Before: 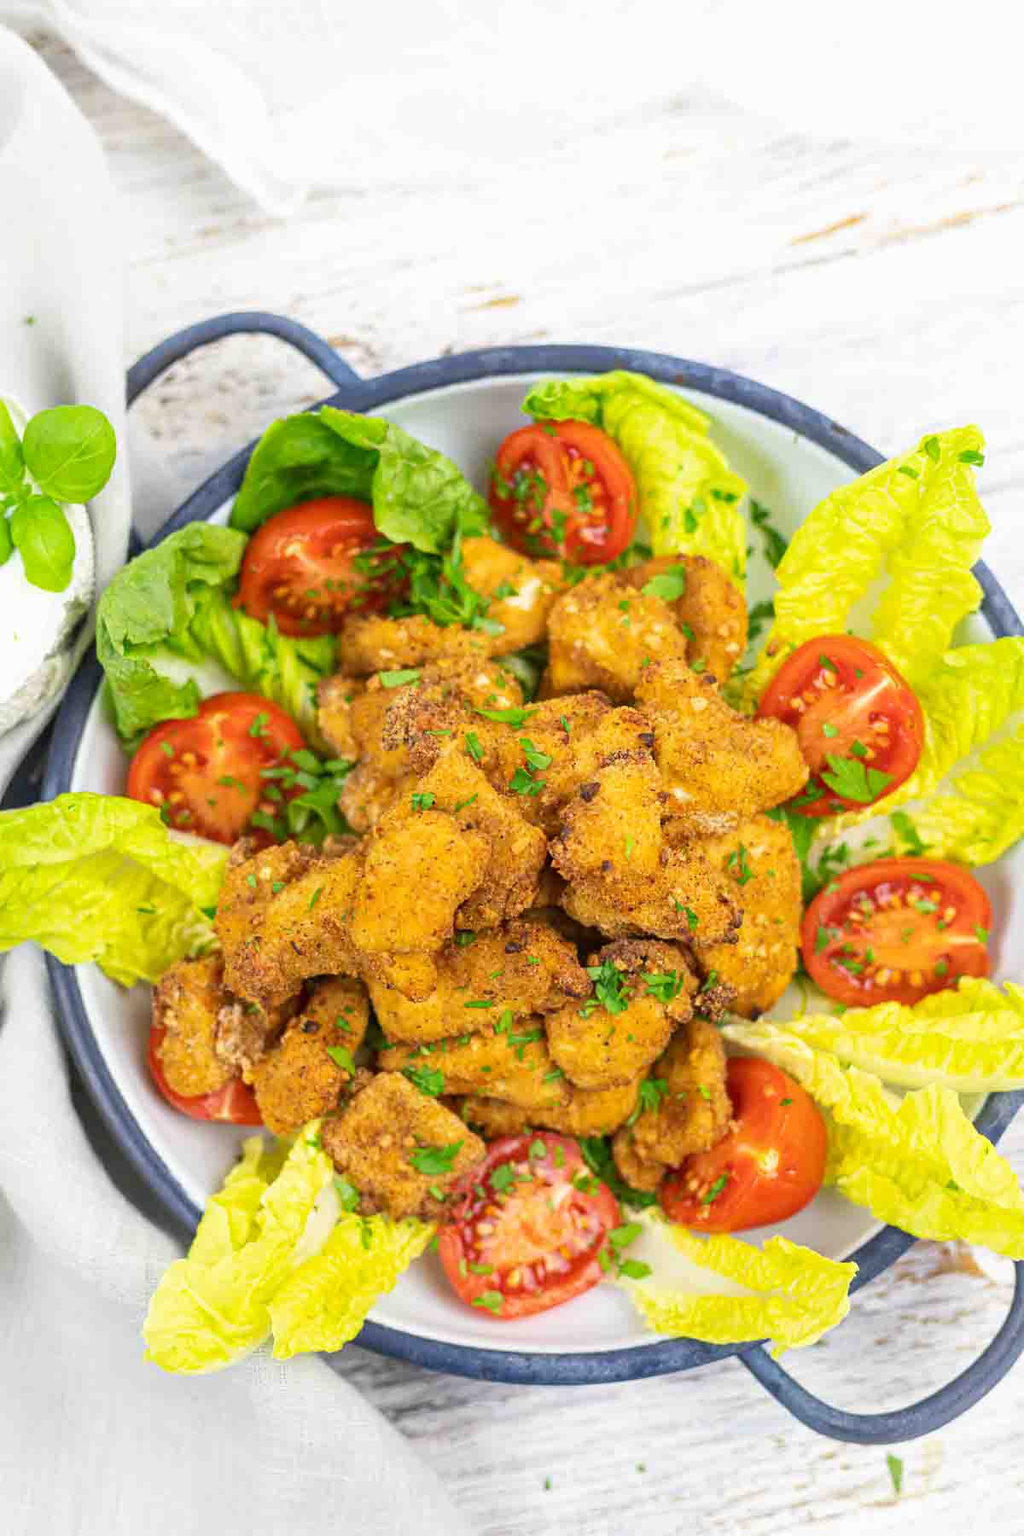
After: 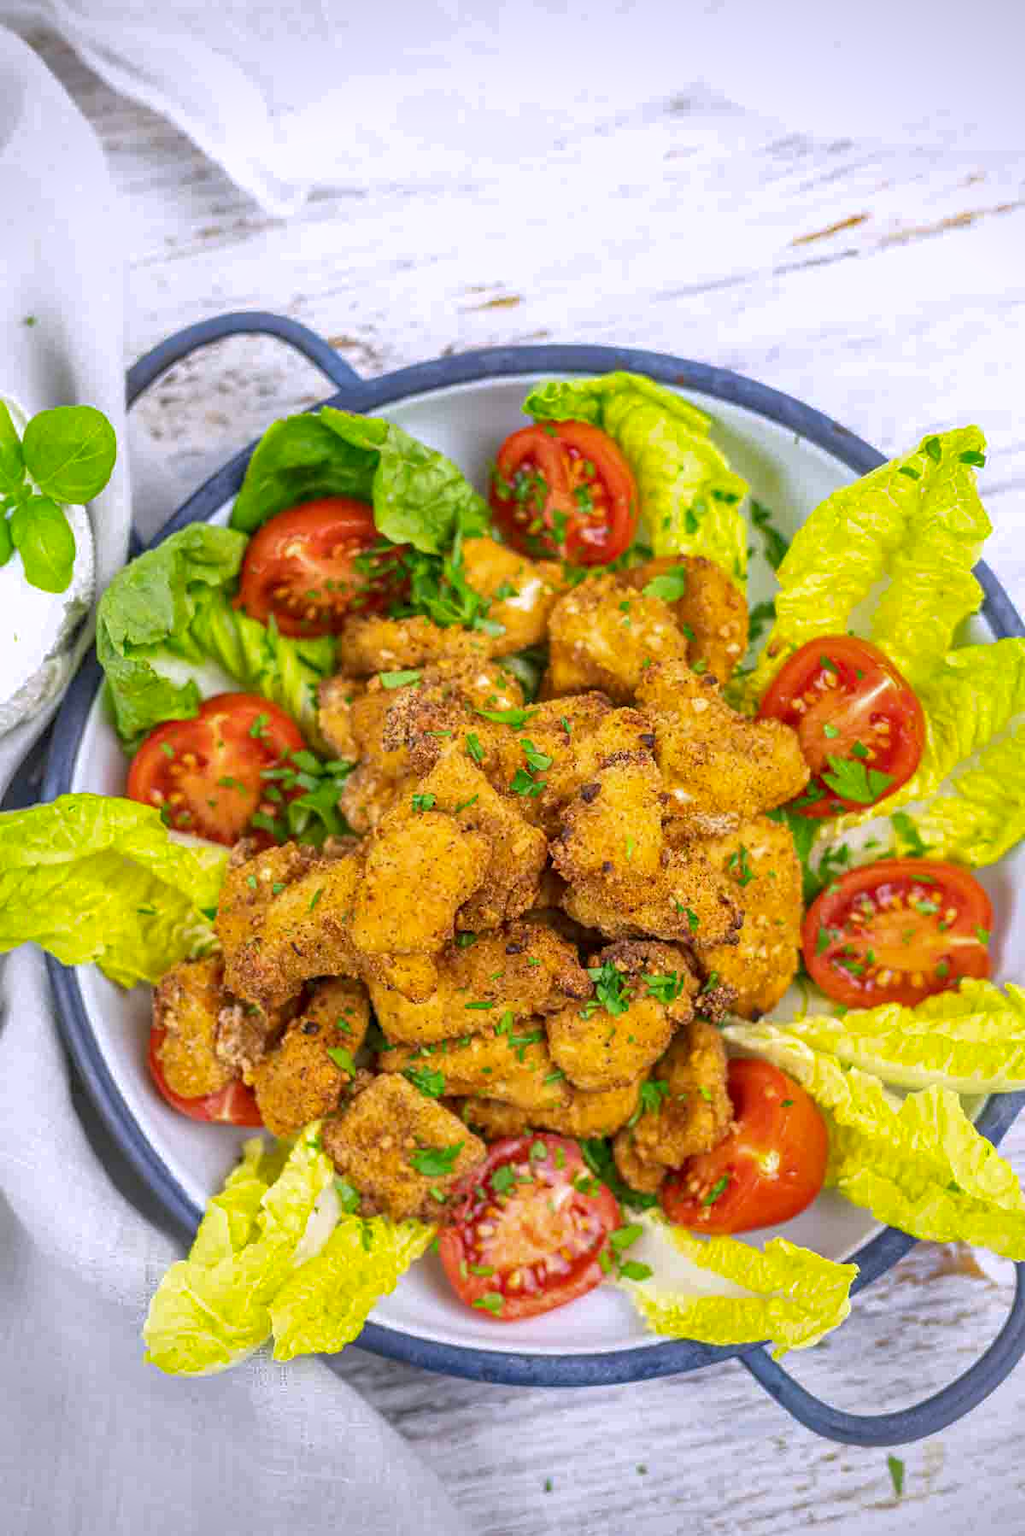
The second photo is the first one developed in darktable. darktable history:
local contrast: on, module defaults
vignetting: fall-off start 97.23%, saturation -0.024, center (-0.033, -0.042), width/height ratio 1.179, unbound false
shadows and highlights: on, module defaults
crop: bottom 0.071%
exposure: exposure -0.05 EV
white balance: red 1.004, blue 1.096
